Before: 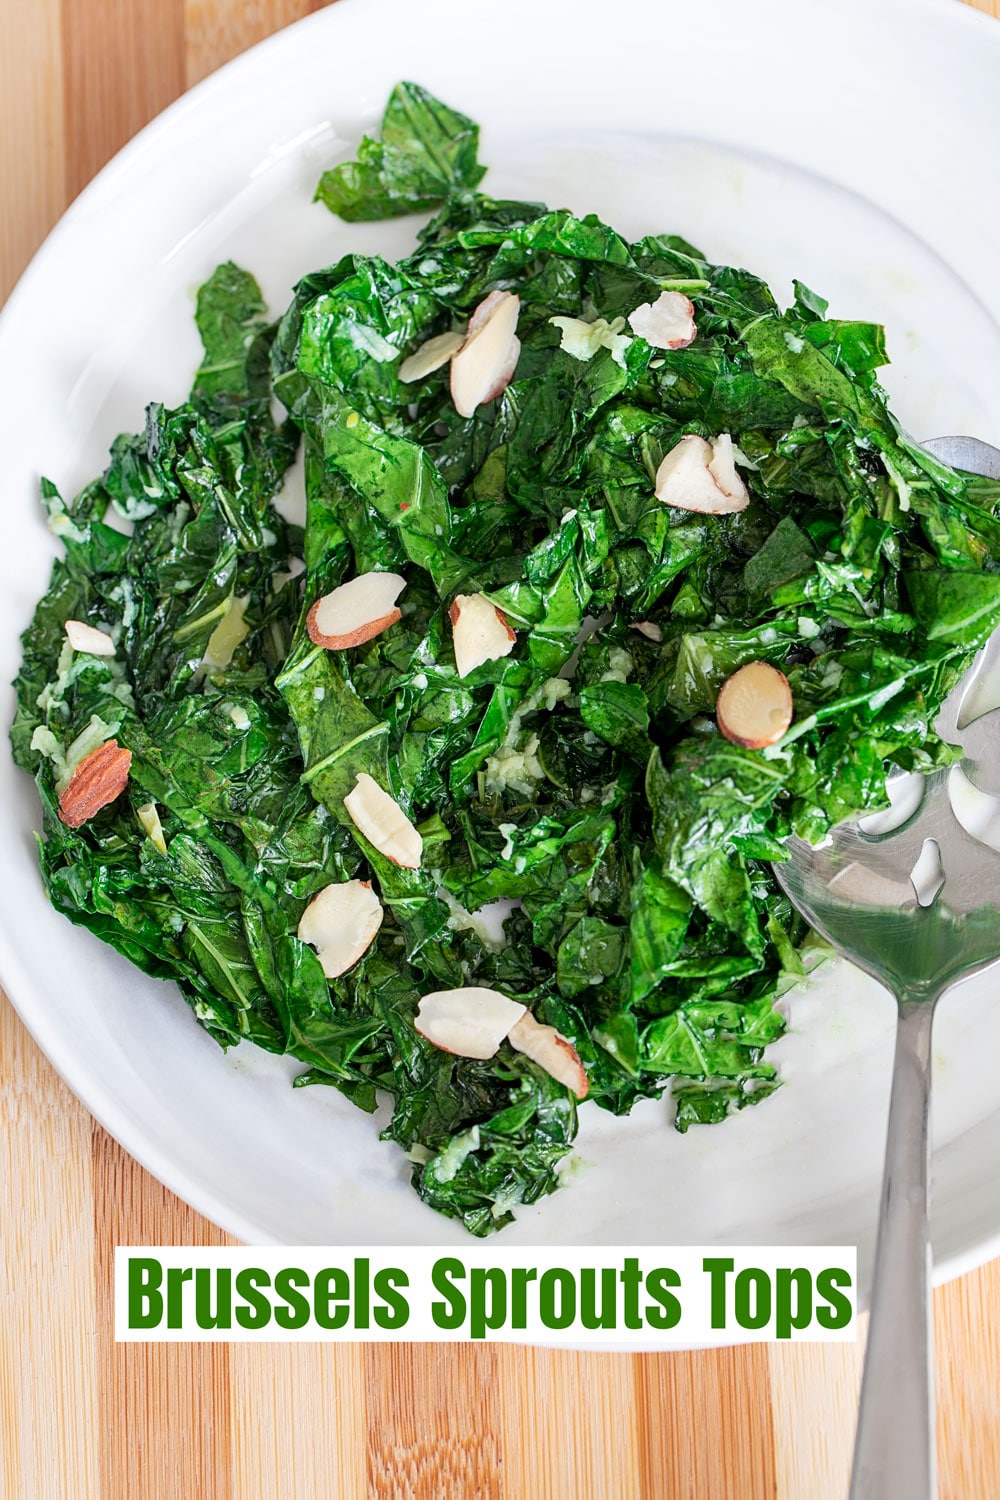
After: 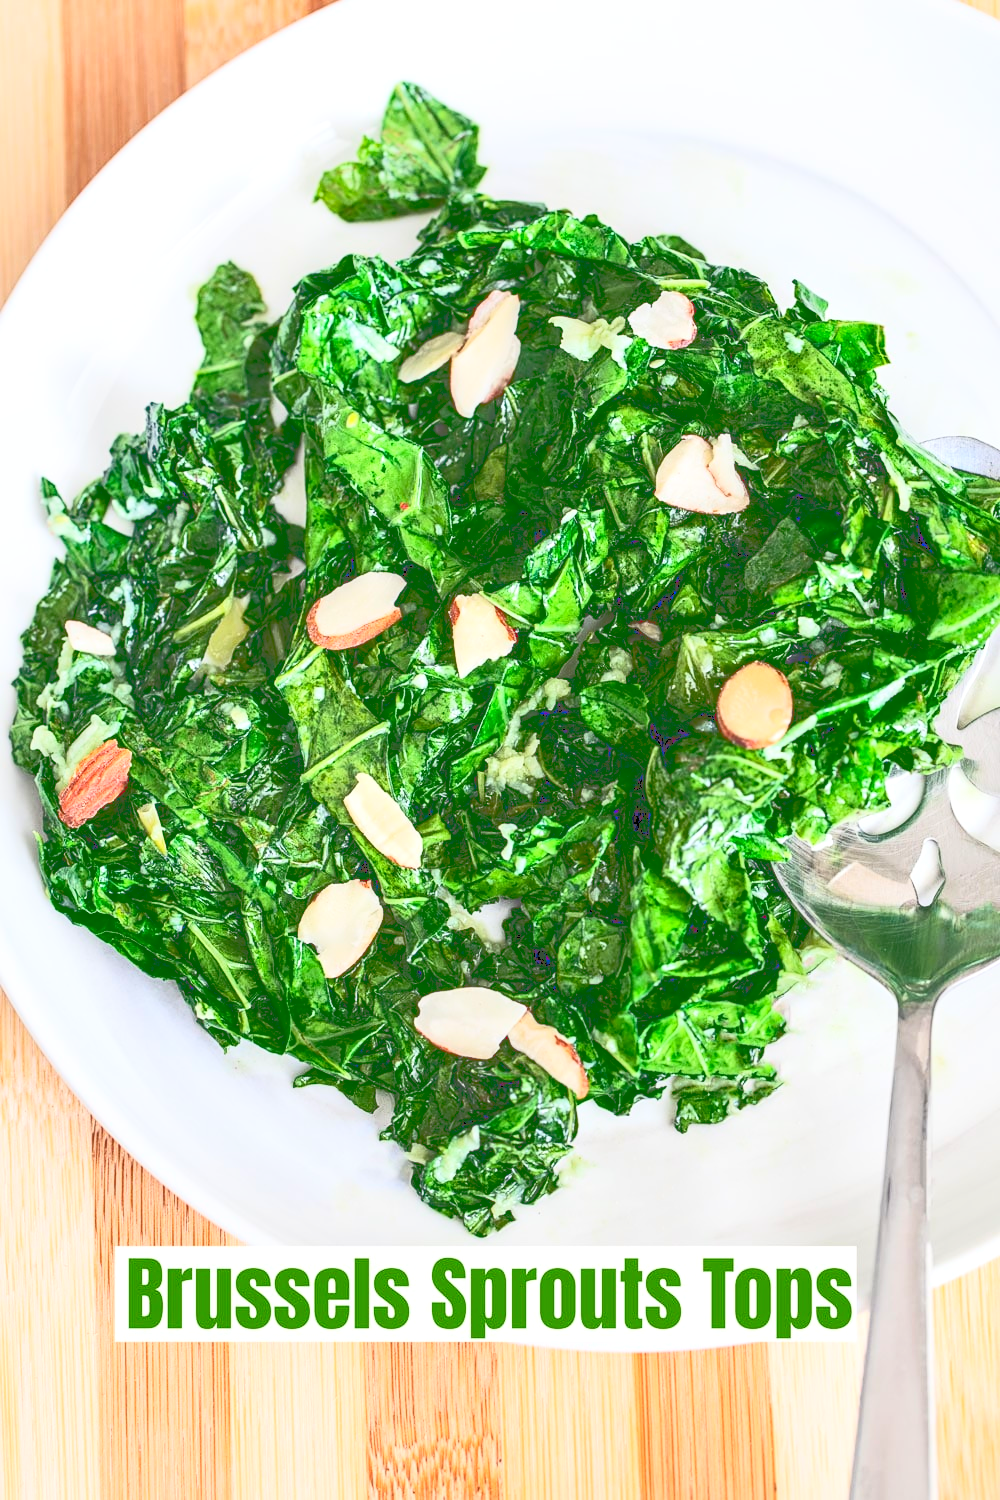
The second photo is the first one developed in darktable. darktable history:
contrast brightness saturation: contrast 0.2, brightness 0.151, saturation 0.146
tone curve: curves: ch0 [(0, 0) (0.003, 0.319) (0.011, 0.319) (0.025, 0.323) (0.044, 0.323) (0.069, 0.327) (0.1, 0.33) (0.136, 0.338) (0.177, 0.348) (0.224, 0.361) (0.277, 0.374) (0.335, 0.398) (0.399, 0.444) (0.468, 0.516) (0.543, 0.595) (0.623, 0.694) (0.709, 0.793) (0.801, 0.883) (0.898, 0.942) (1, 1)], color space Lab, linked channels, preserve colors none
local contrast: on, module defaults
